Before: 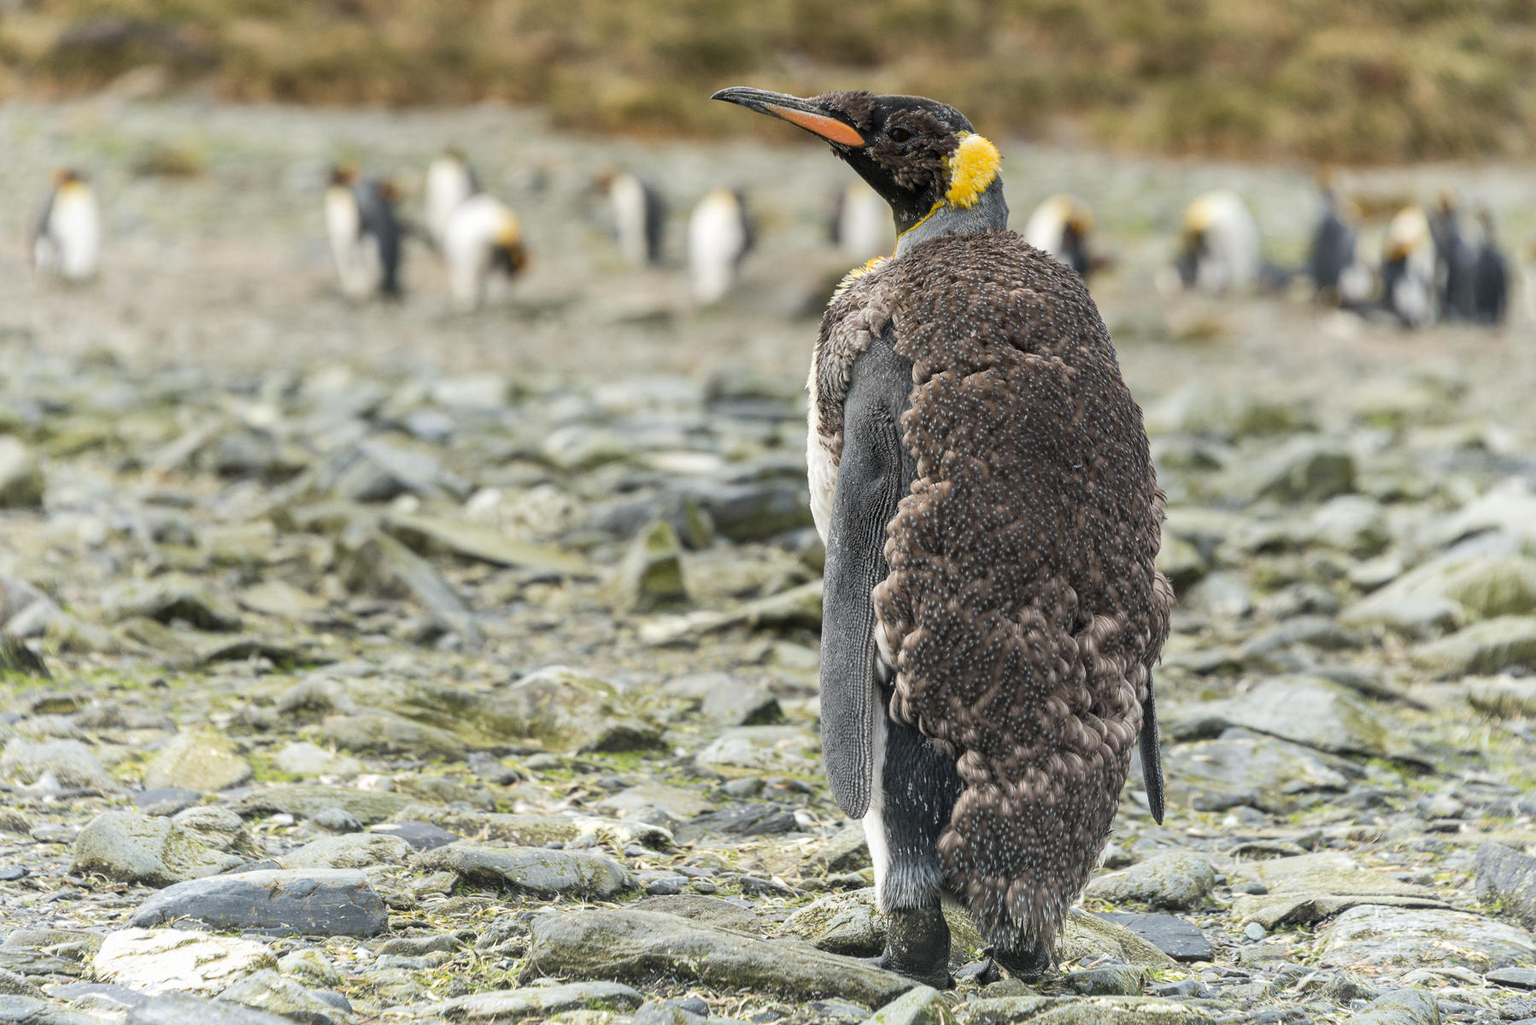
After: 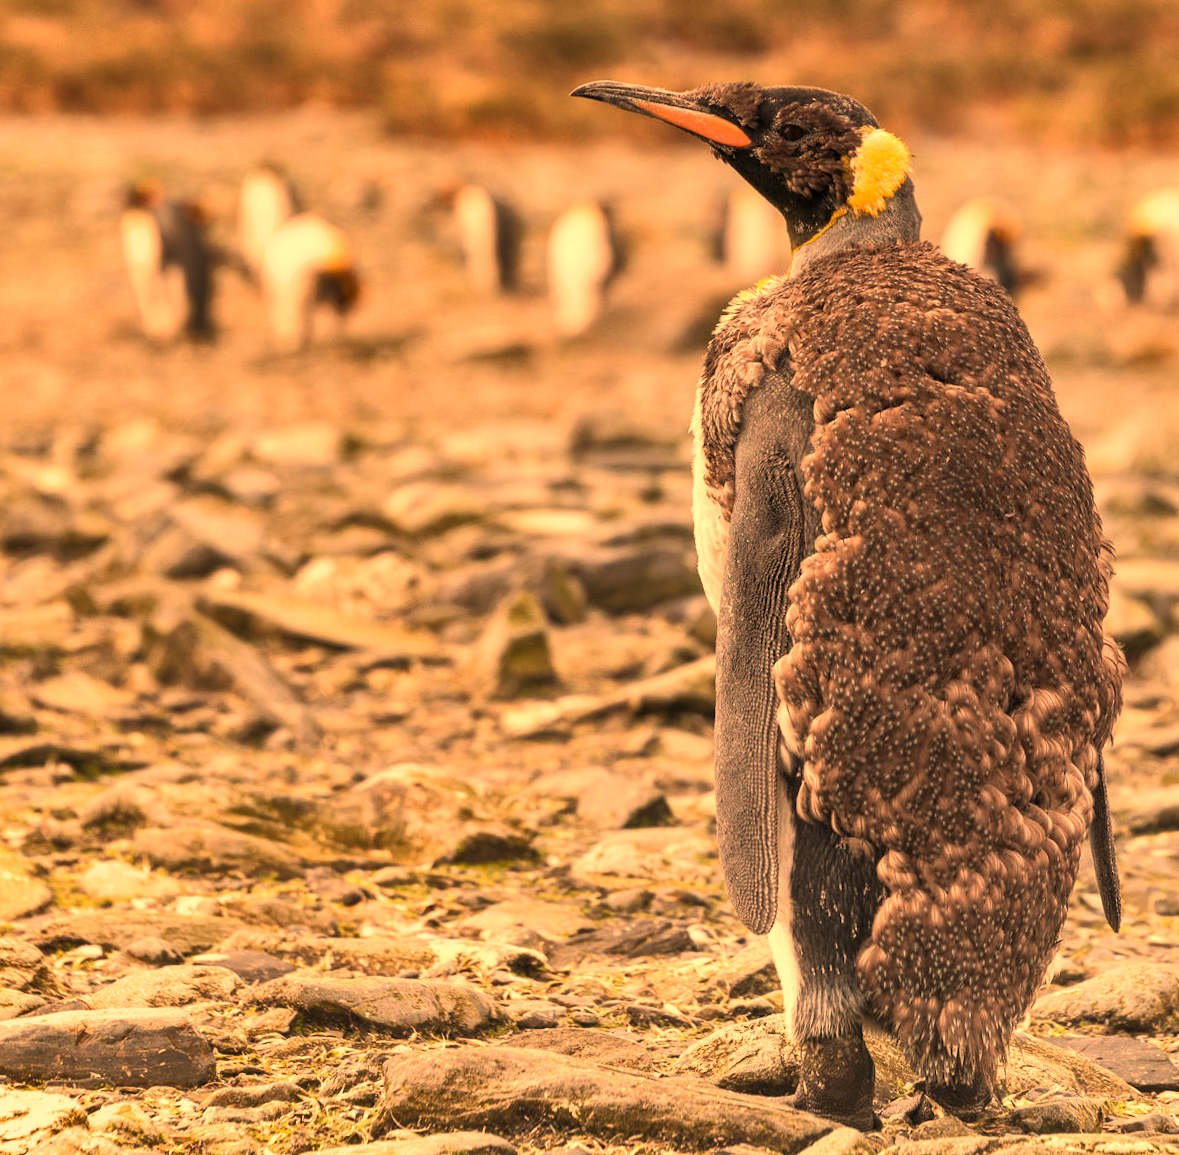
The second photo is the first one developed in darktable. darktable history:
shadows and highlights: soften with gaussian
crop and rotate: left 13.342%, right 19.991%
white balance: red 1.467, blue 0.684
tone equalizer: on, module defaults
rotate and perspective: rotation -1.42°, crop left 0.016, crop right 0.984, crop top 0.035, crop bottom 0.965
